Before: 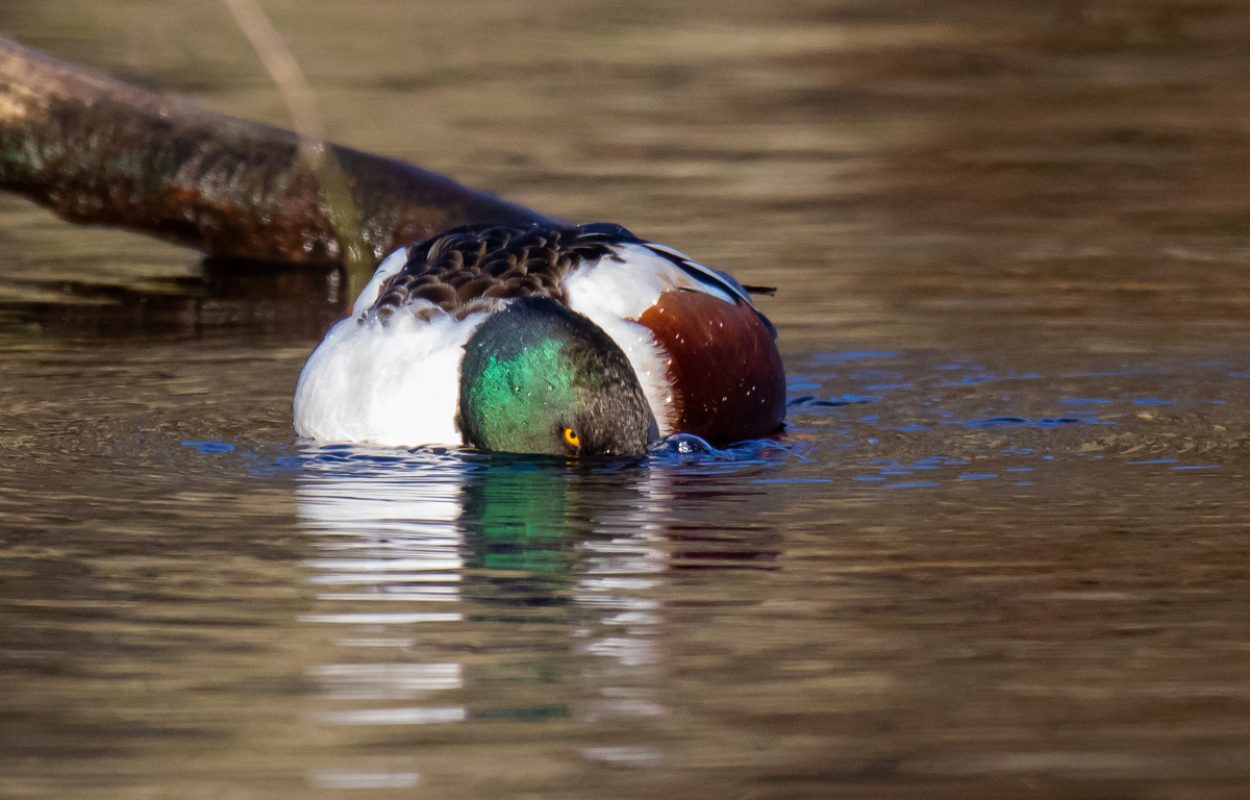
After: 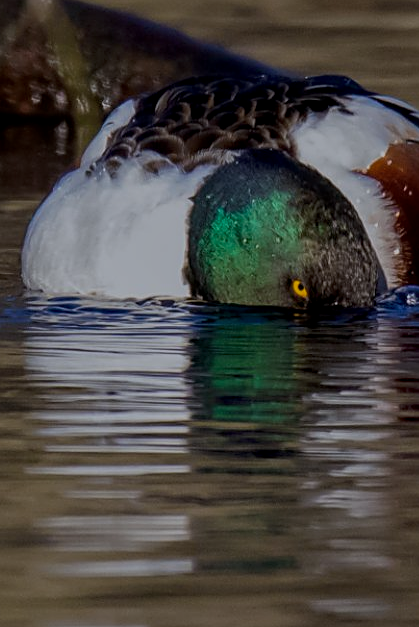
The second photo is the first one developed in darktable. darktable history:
crop and rotate: left 21.77%, top 18.528%, right 44.676%, bottom 2.997%
sharpen: on, module defaults
white balance: red 0.976, blue 1.04
color balance: output saturation 120%
color zones: curves: ch0 [(0, 0.558) (0.143, 0.559) (0.286, 0.529) (0.429, 0.505) (0.571, 0.5) (0.714, 0.5) (0.857, 0.5) (1, 0.558)]; ch1 [(0, 0.469) (0.01, 0.469) (0.12, 0.446) (0.248, 0.469) (0.5, 0.5) (0.748, 0.5) (0.99, 0.469) (1, 0.469)]
local contrast: on, module defaults
exposure: exposure -1.468 EV, compensate highlight preservation false
